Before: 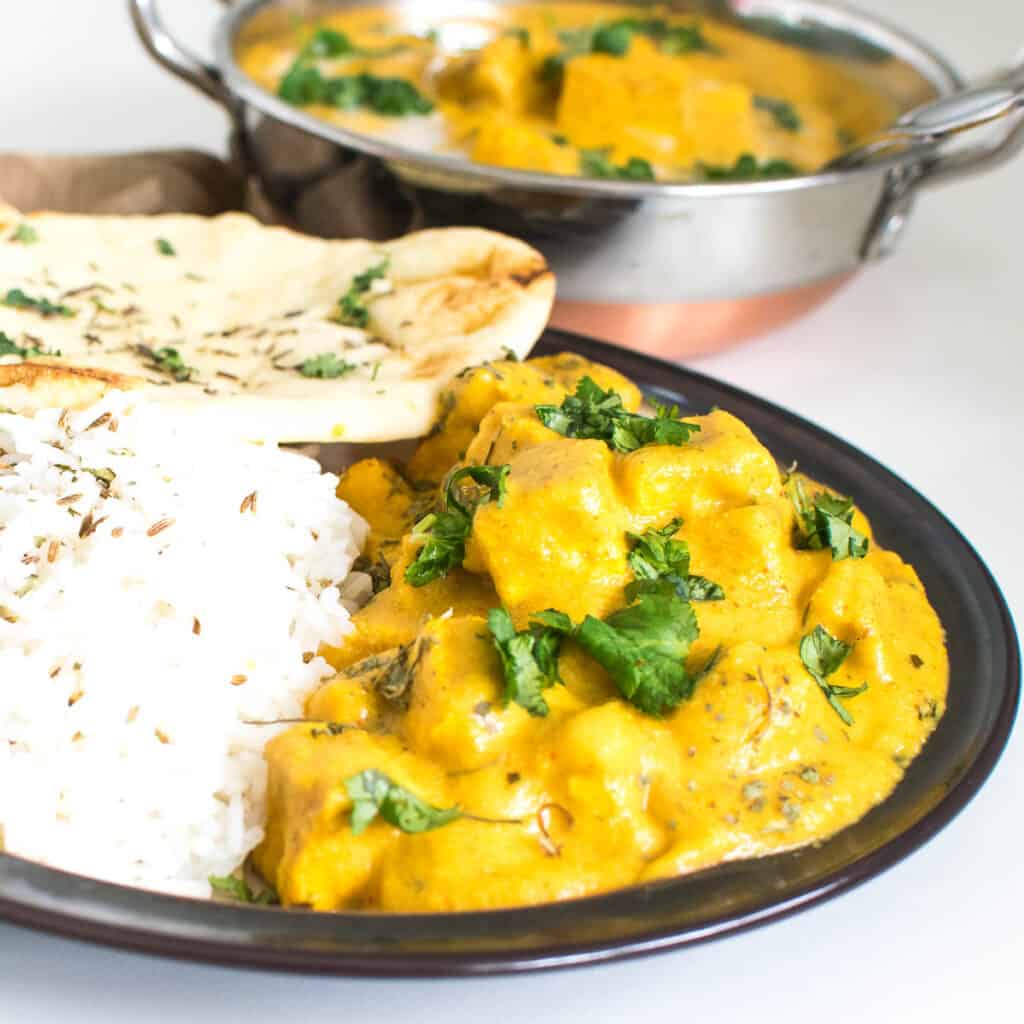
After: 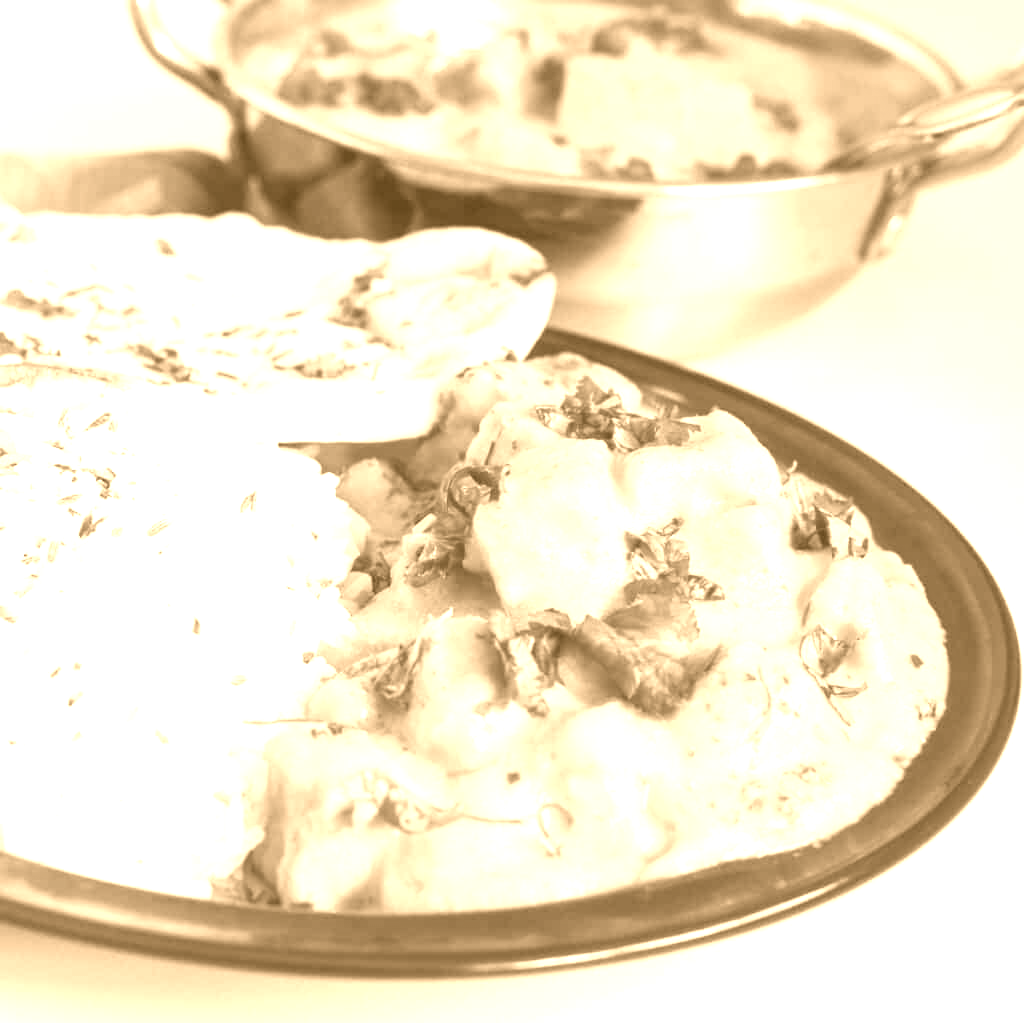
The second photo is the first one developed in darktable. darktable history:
colorize: hue 28.8°, source mix 100%
crop: bottom 0.071%
white balance: red 0.984, blue 1.059
